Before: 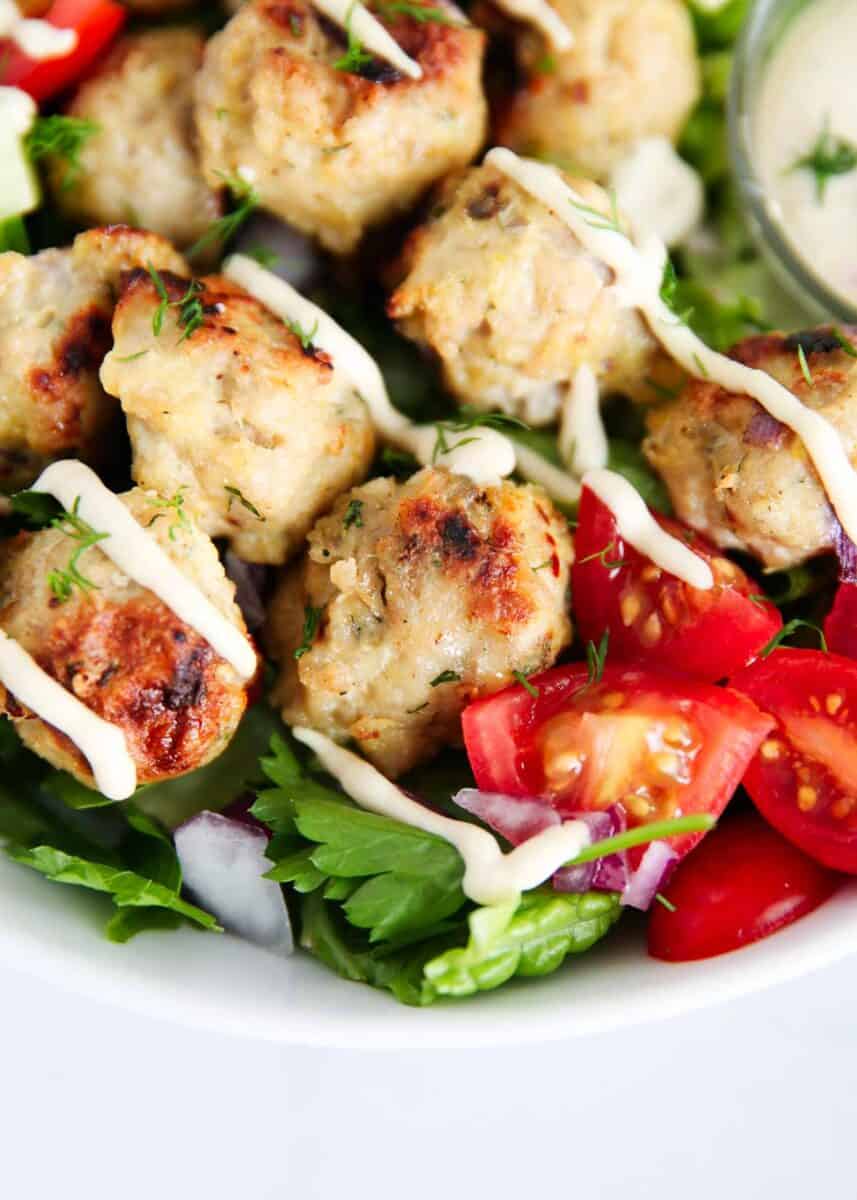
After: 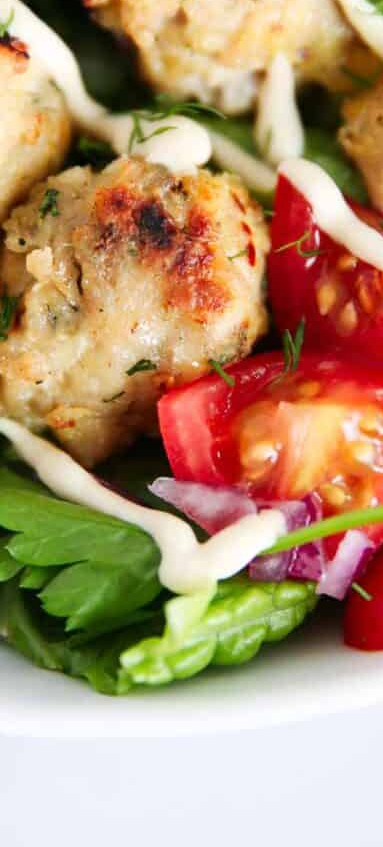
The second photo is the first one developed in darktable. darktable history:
crop: left 35.532%, top 25.925%, right 19.706%, bottom 3.453%
